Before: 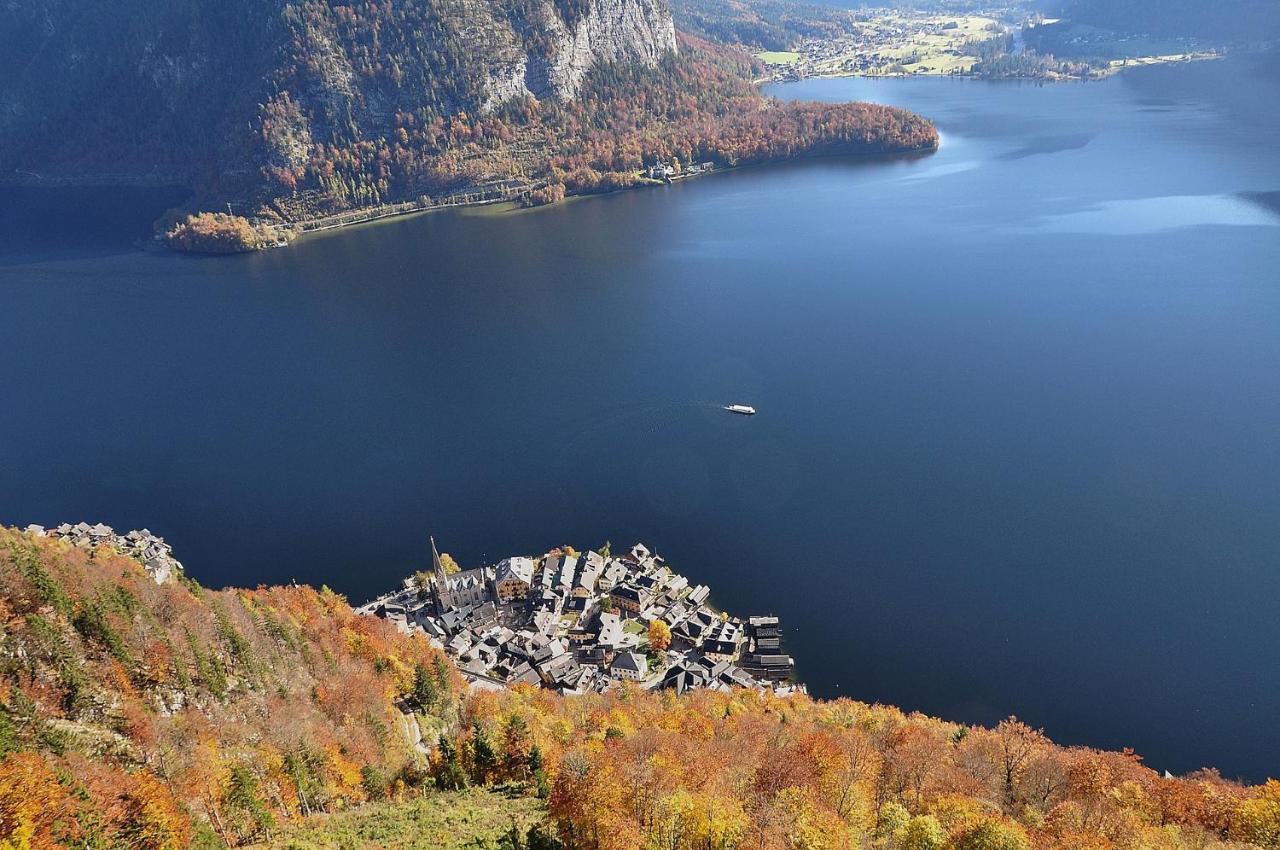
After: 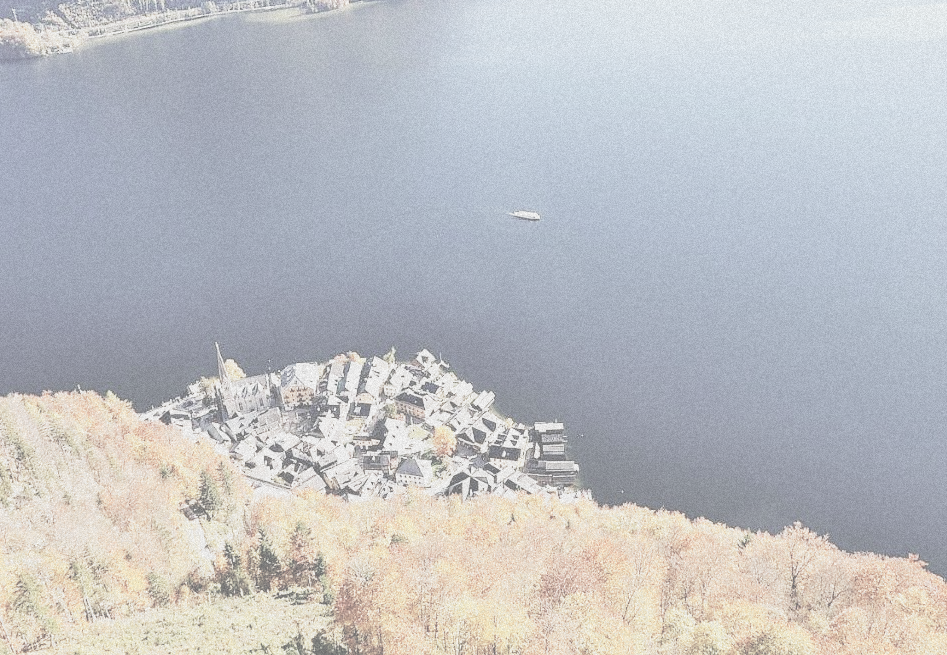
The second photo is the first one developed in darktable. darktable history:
base curve: curves: ch0 [(0, 0) (0.007, 0.004) (0.027, 0.03) (0.046, 0.07) (0.207, 0.54) (0.442, 0.872) (0.673, 0.972) (1, 1)], preserve colors none
contrast brightness saturation: contrast -0.32, brightness 0.75, saturation -0.78
crop: left 16.871%, top 22.857%, right 9.116%
grain: mid-tones bias 0%
